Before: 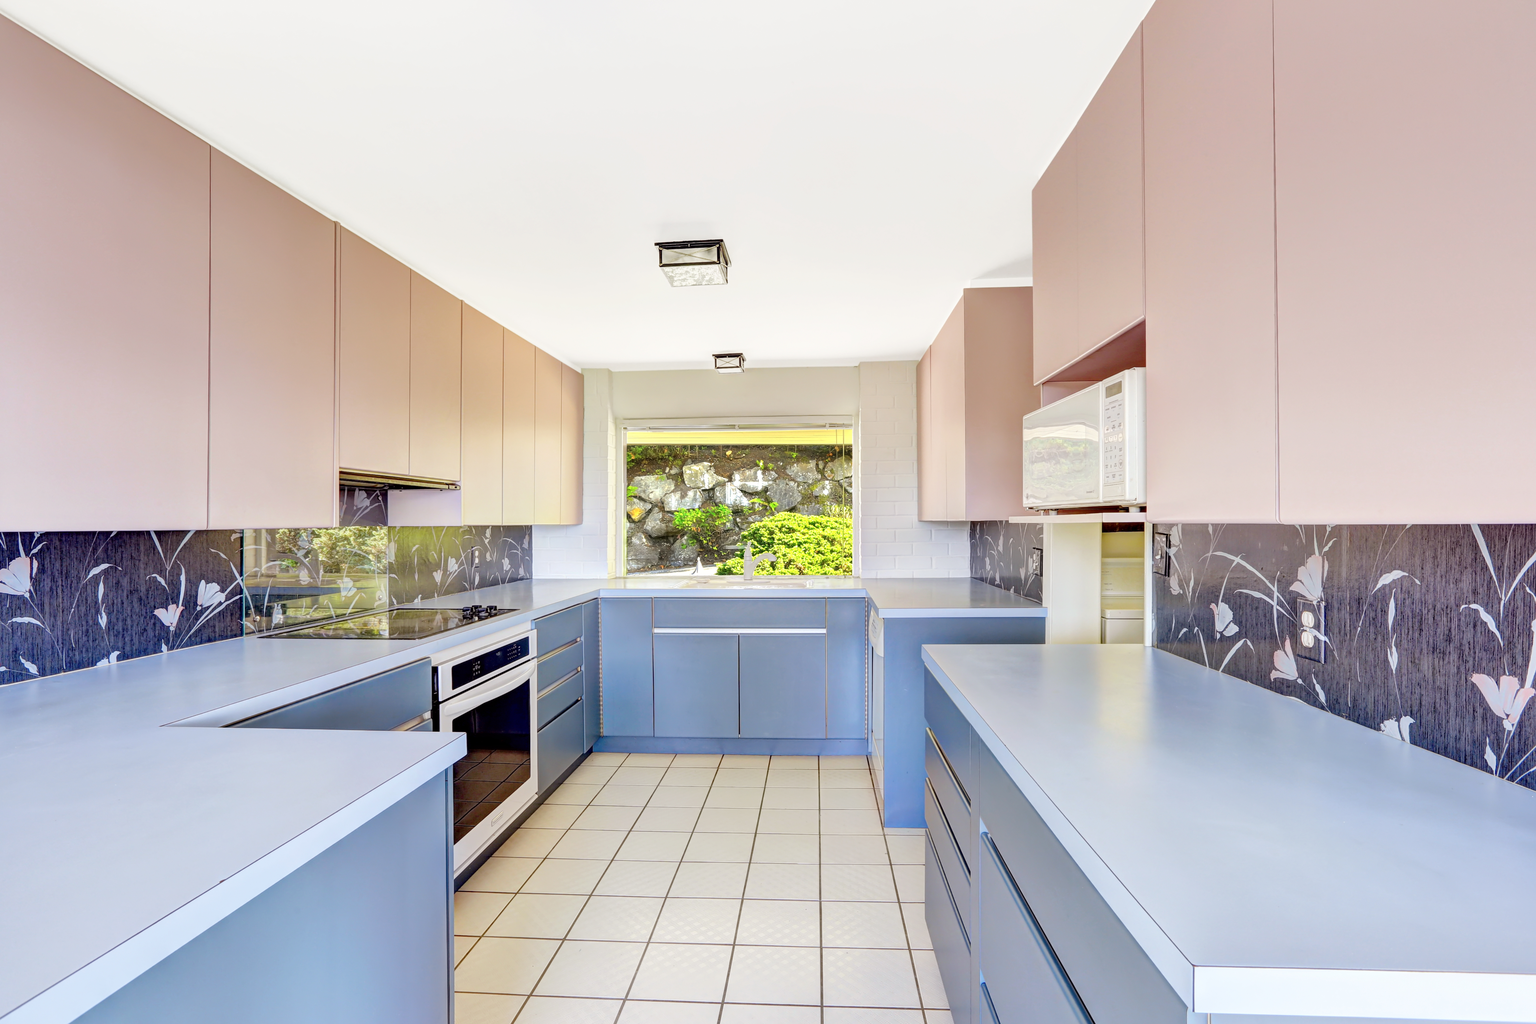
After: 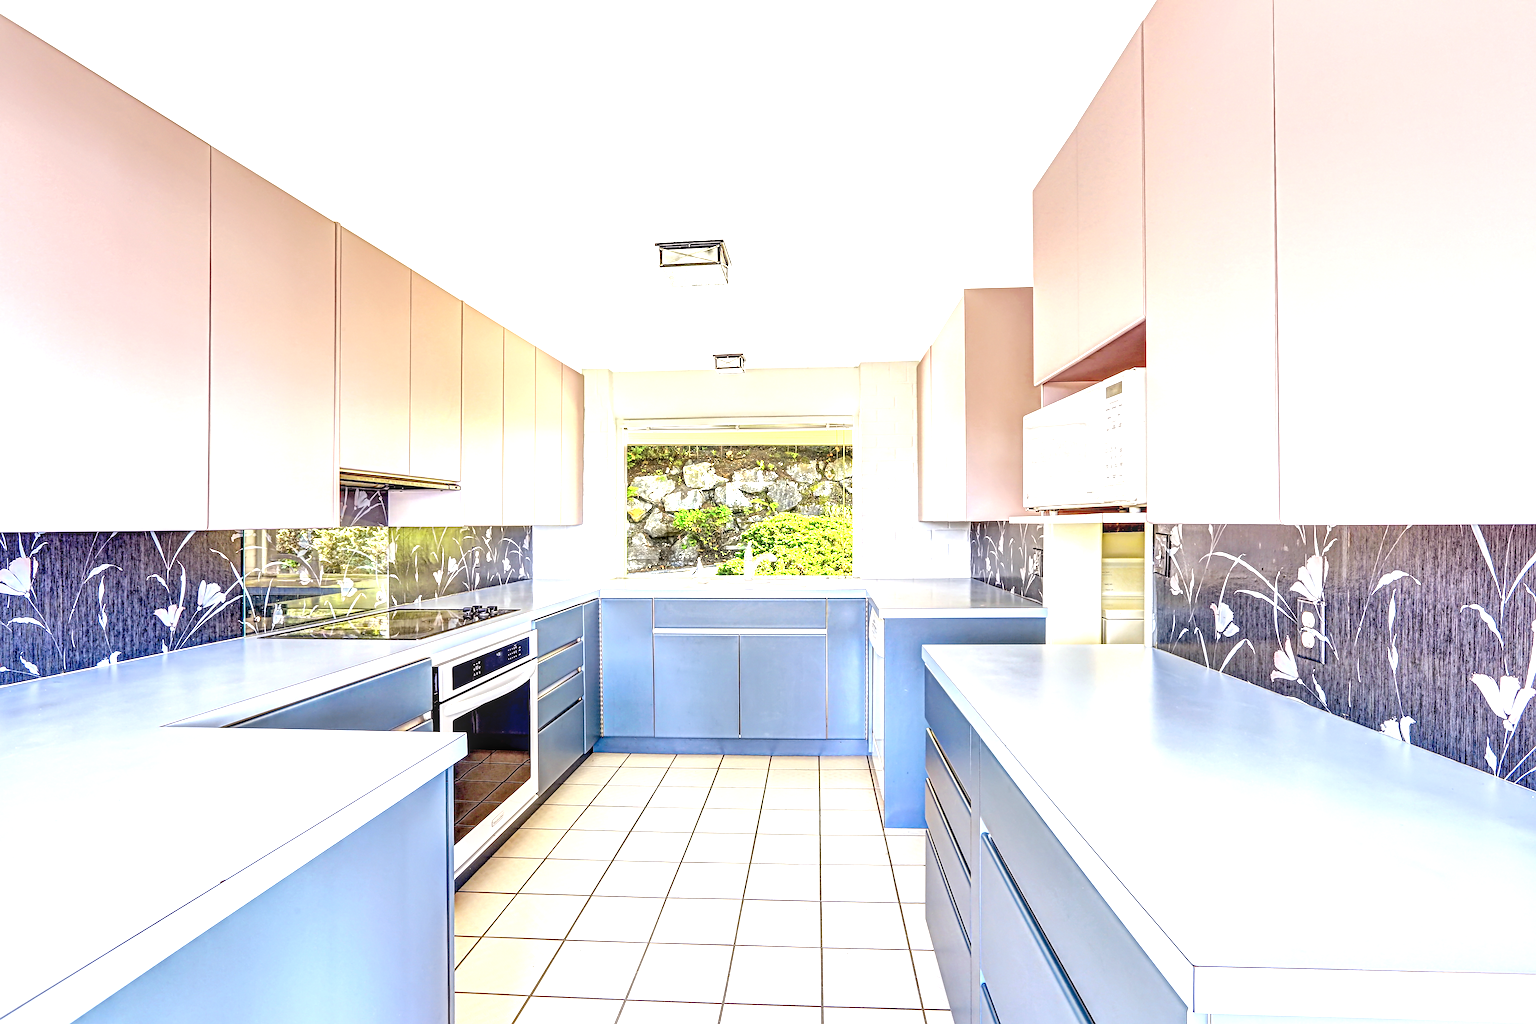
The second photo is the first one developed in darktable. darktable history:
levels: levels [0, 0.474, 0.947]
sharpen: on, module defaults
local contrast: highlights 63%, detail 143%, midtone range 0.423
contrast equalizer: octaves 7, y [[0.5, 0.5, 0.501, 0.63, 0.504, 0.5], [0.5 ×6], [0.5 ×6], [0 ×6], [0 ×6]]
exposure: black level correction 0, exposure 0.703 EV, compensate highlight preservation false
